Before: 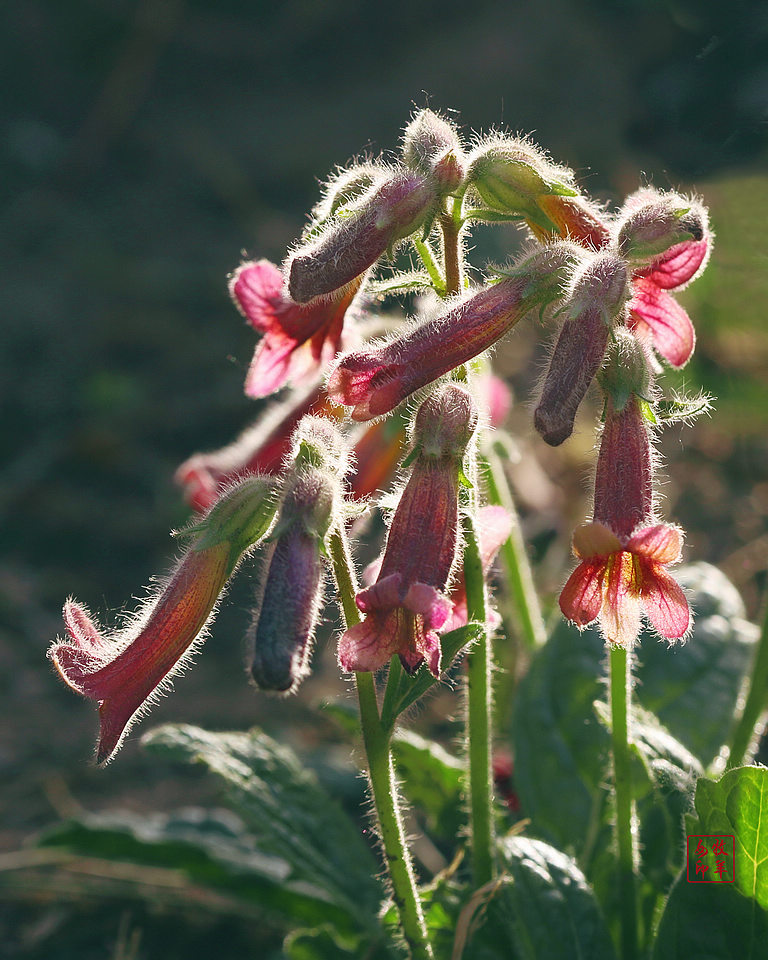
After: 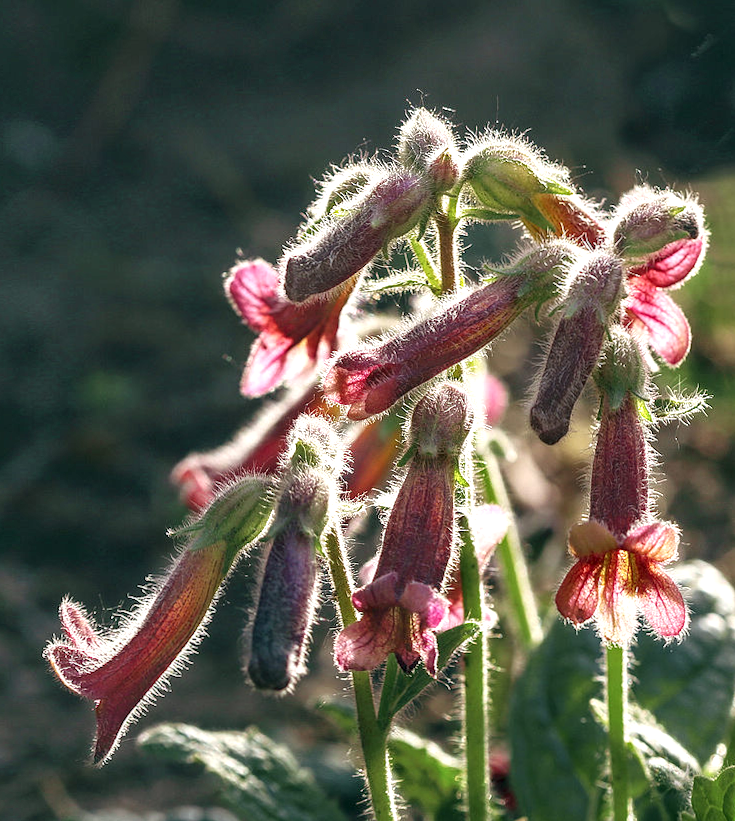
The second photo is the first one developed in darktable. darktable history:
crop and rotate: angle 0.144°, left 0.441%, right 3.521%, bottom 14.131%
local contrast: highlights 60%, shadows 63%, detail 160%
